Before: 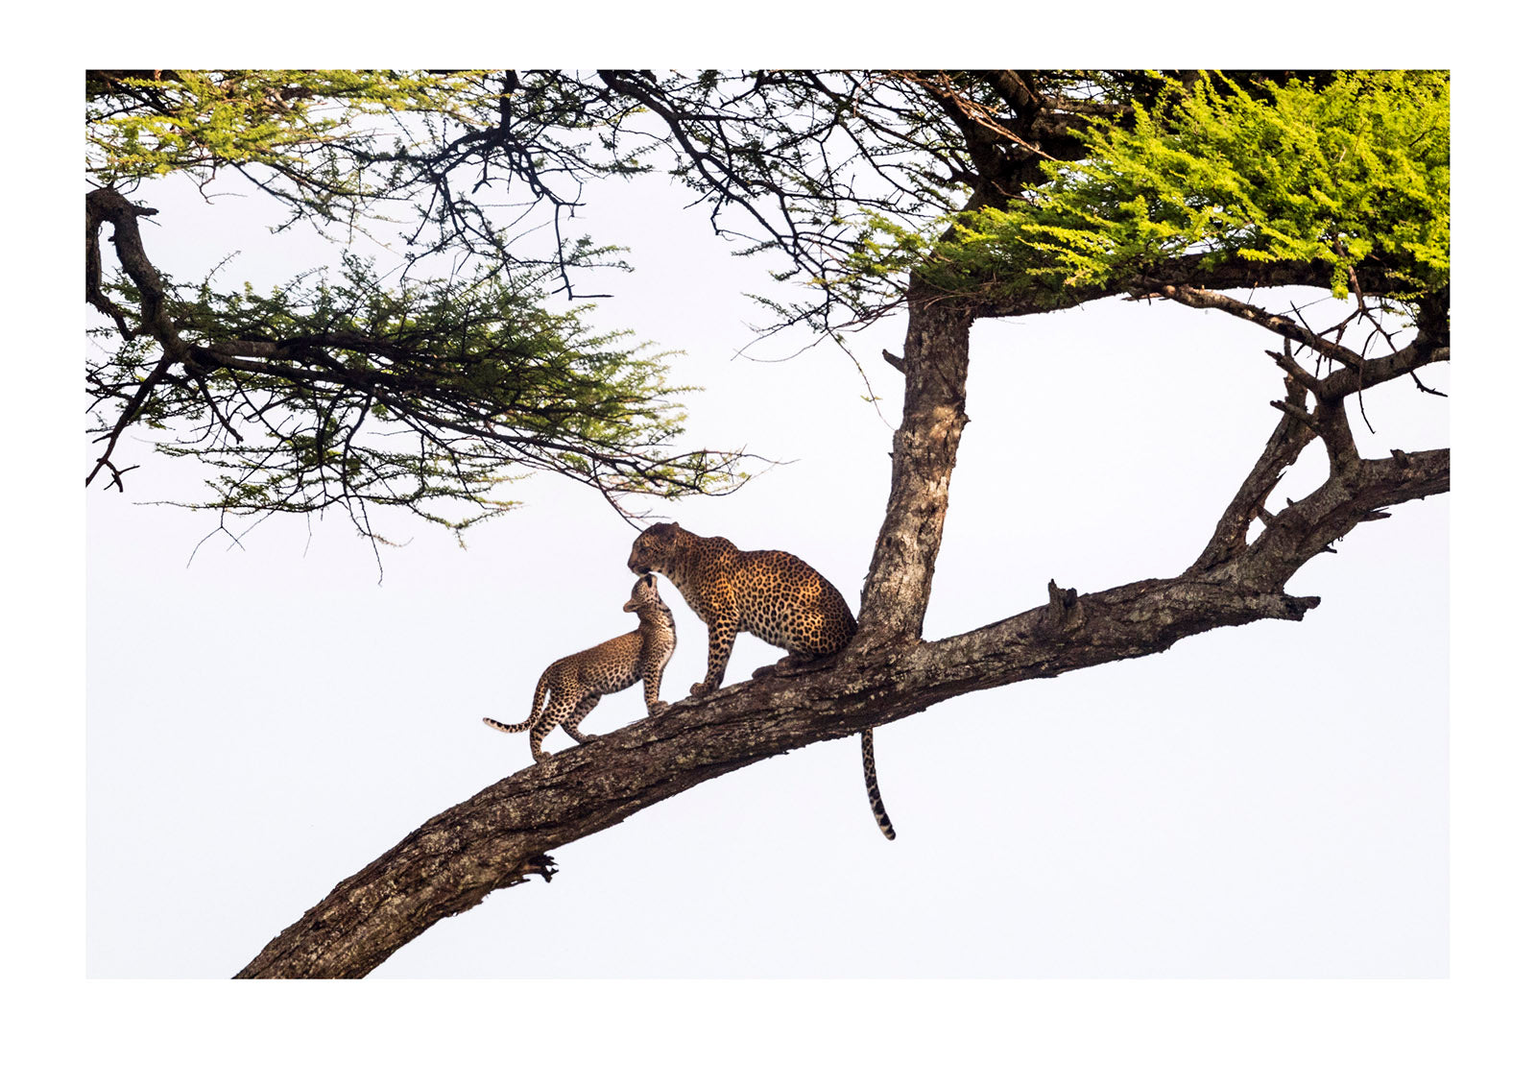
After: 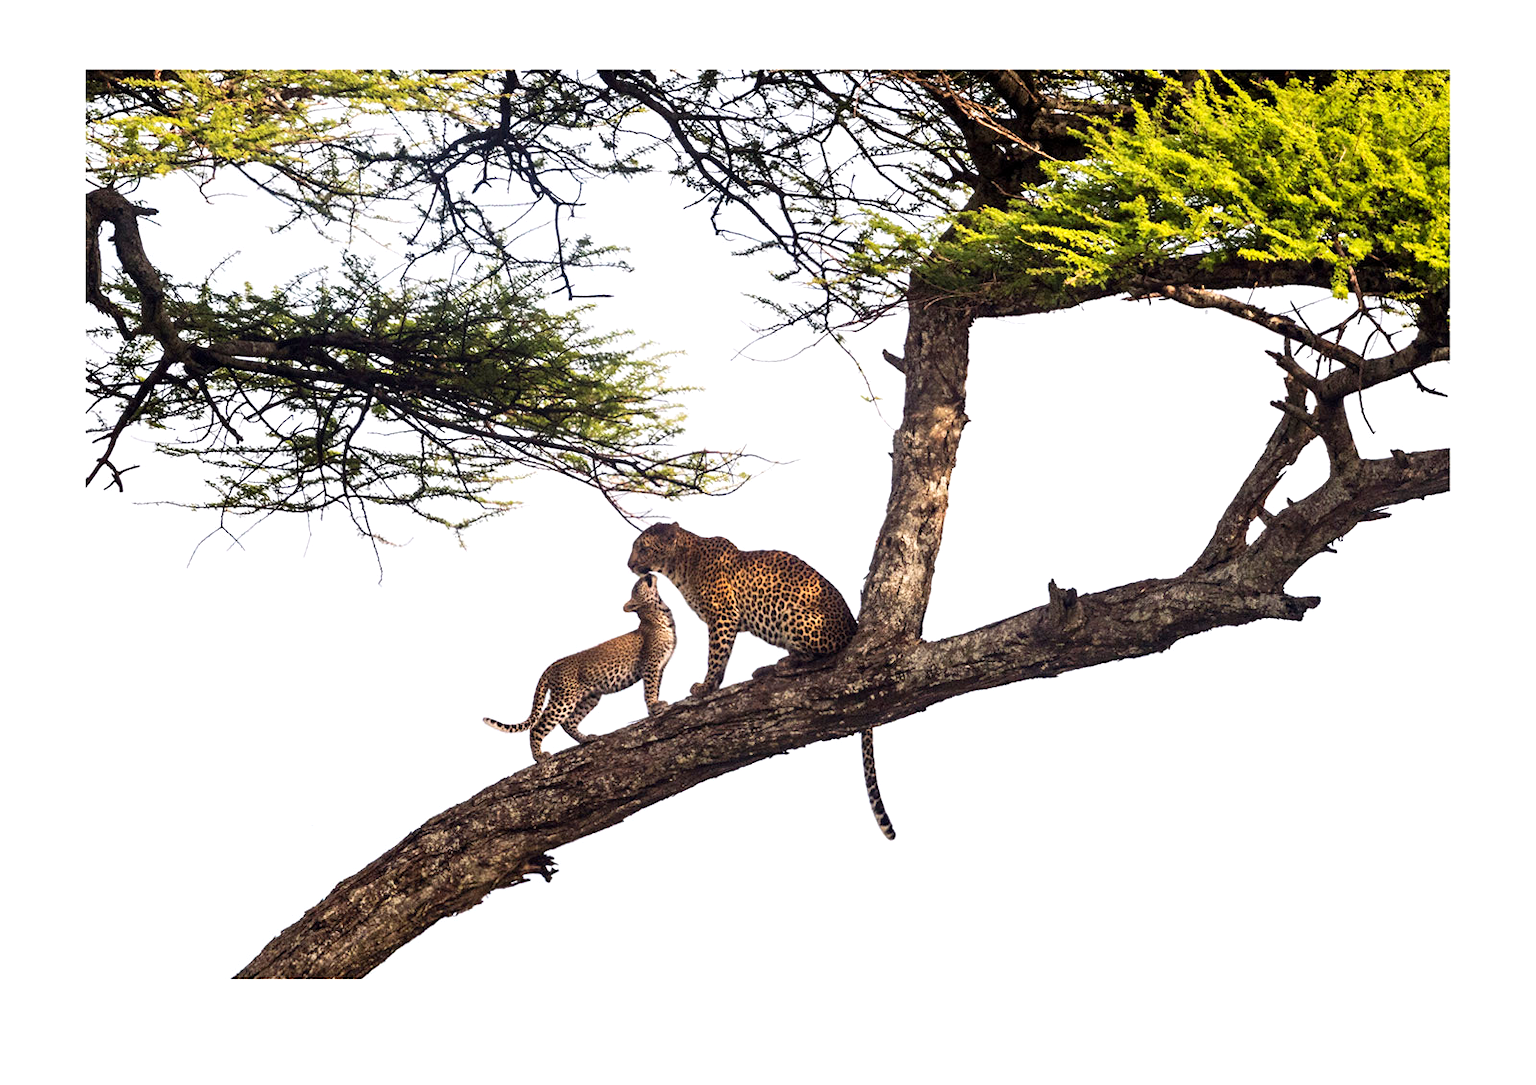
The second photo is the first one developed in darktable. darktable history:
exposure: exposure 0.211 EV, compensate highlight preservation false
